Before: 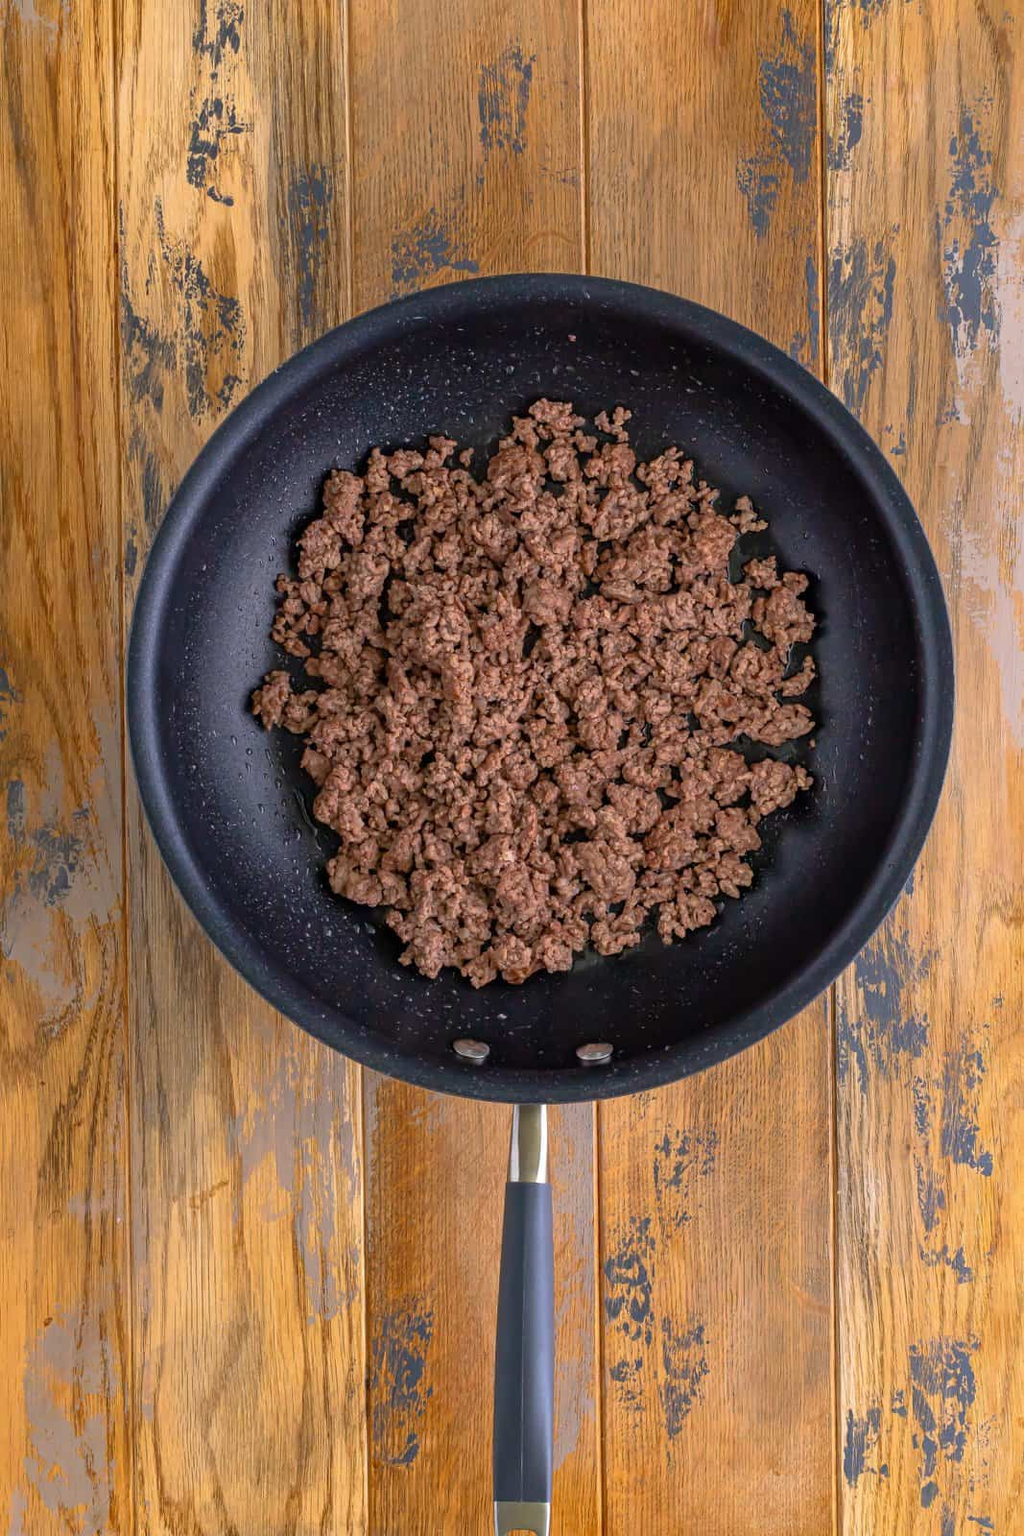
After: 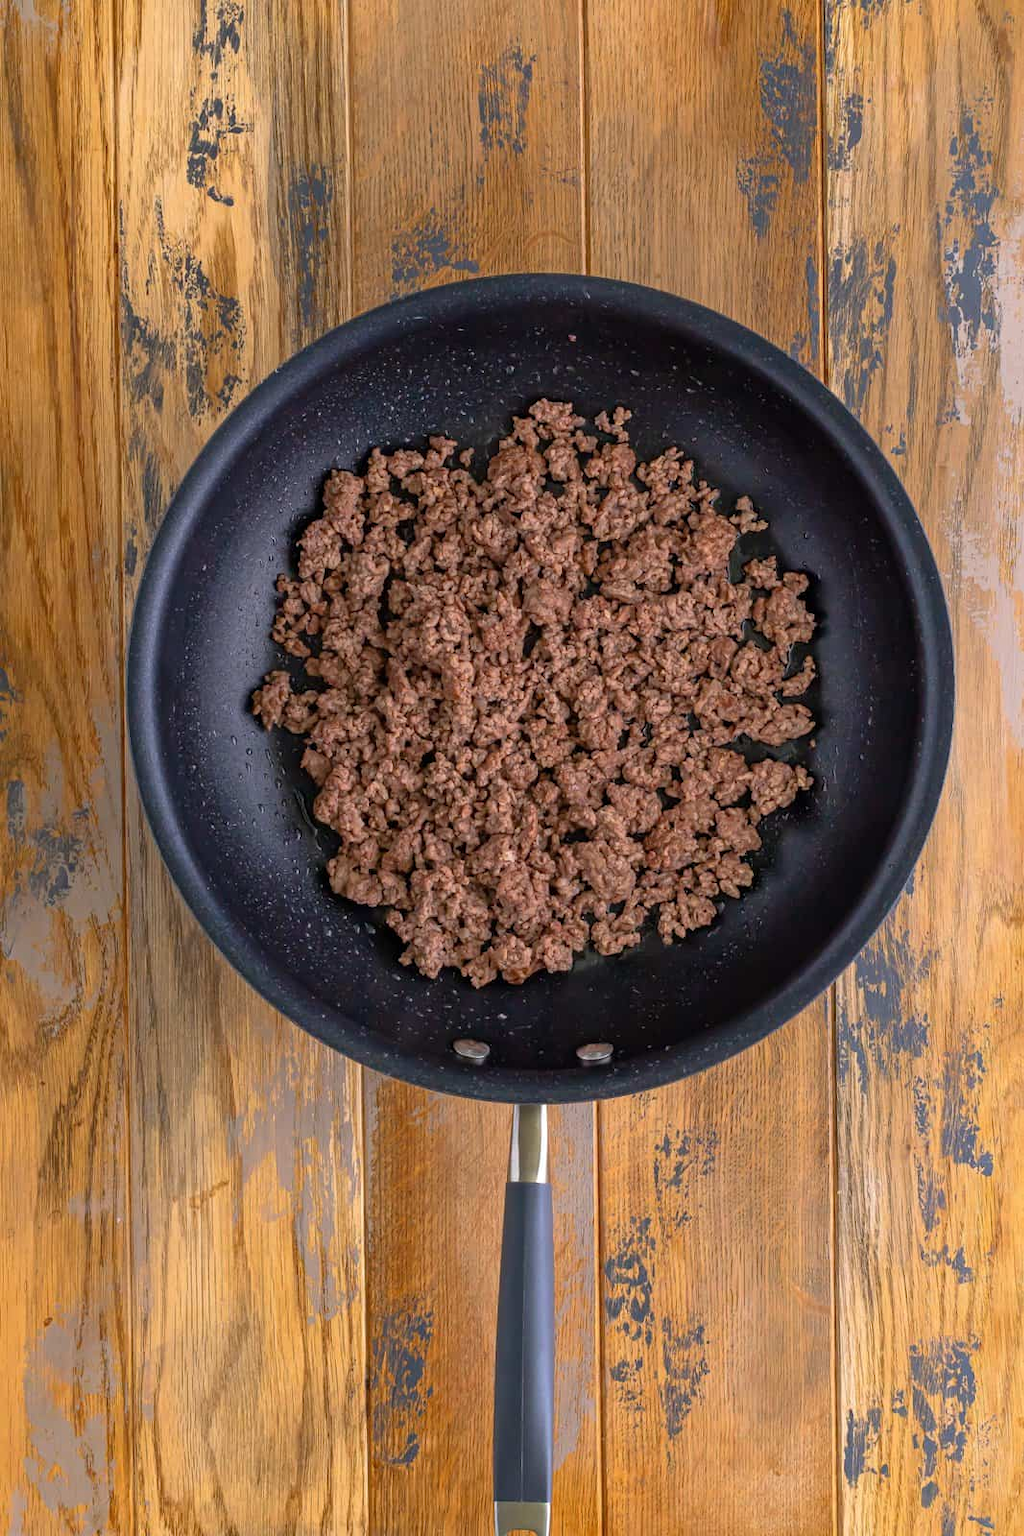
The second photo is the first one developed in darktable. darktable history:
tone equalizer: -8 EV 0.037 EV
